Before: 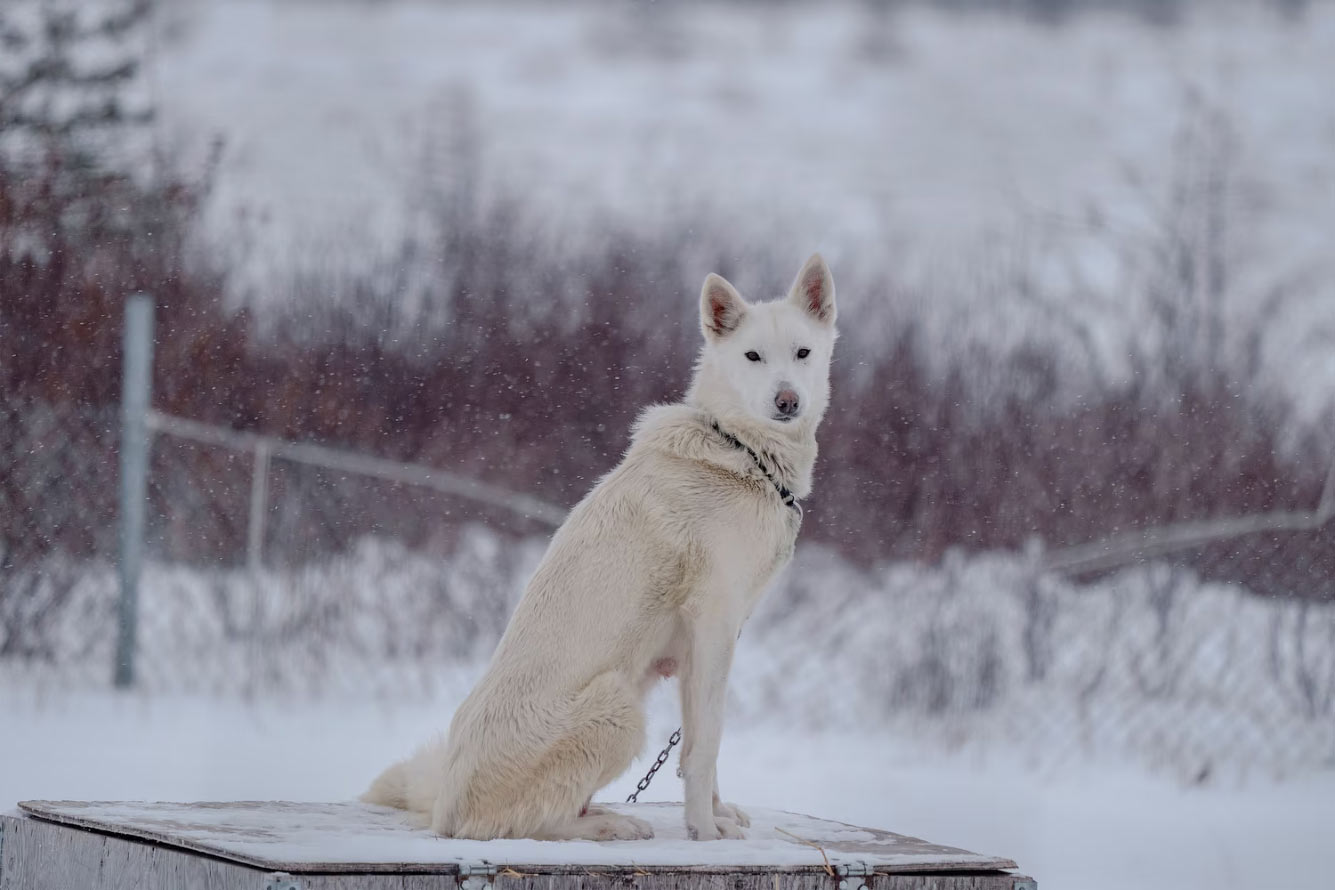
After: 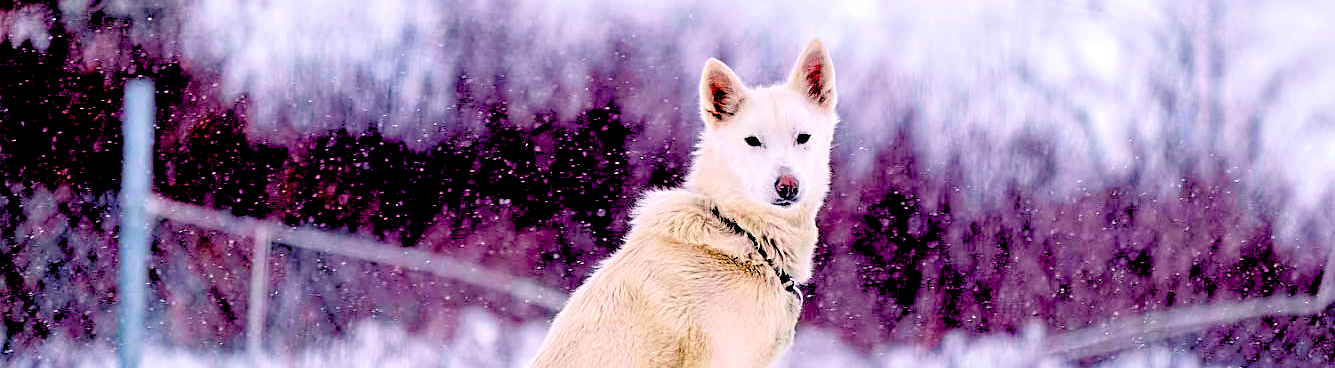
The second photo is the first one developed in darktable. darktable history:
exposure: black level correction 0.058, compensate exposure bias true, compensate highlight preservation false
sharpen: on, module defaults
color correction: highlights a* 3.52, highlights b* 1.6, saturation 1.21
tone equalizer: -8 EV -0.407 EV, -7 EV -0.42 EV, -6 EV -0.352 EV, -5 EV -0.257 EV, -3 EV 0.202 EV, -2 EV 0.338 EV, -1 EV 0.382 EV, +0 EV 0.401 EV, edges refinement/feathering 500, mask exposure compensation -1.57 EV, preserve details no
levels: levels [0.036, 0.364, 0.827]
color balance rgb: highlights gain › chroma 0.21%, highlights gain › hue 331.01°, global offset › luminance 0.24%, perceptual saturation grading › global saturation 30.569%
crop and rotate: top 24.229%, bottom 34.395%
velvia: on, module defaults
